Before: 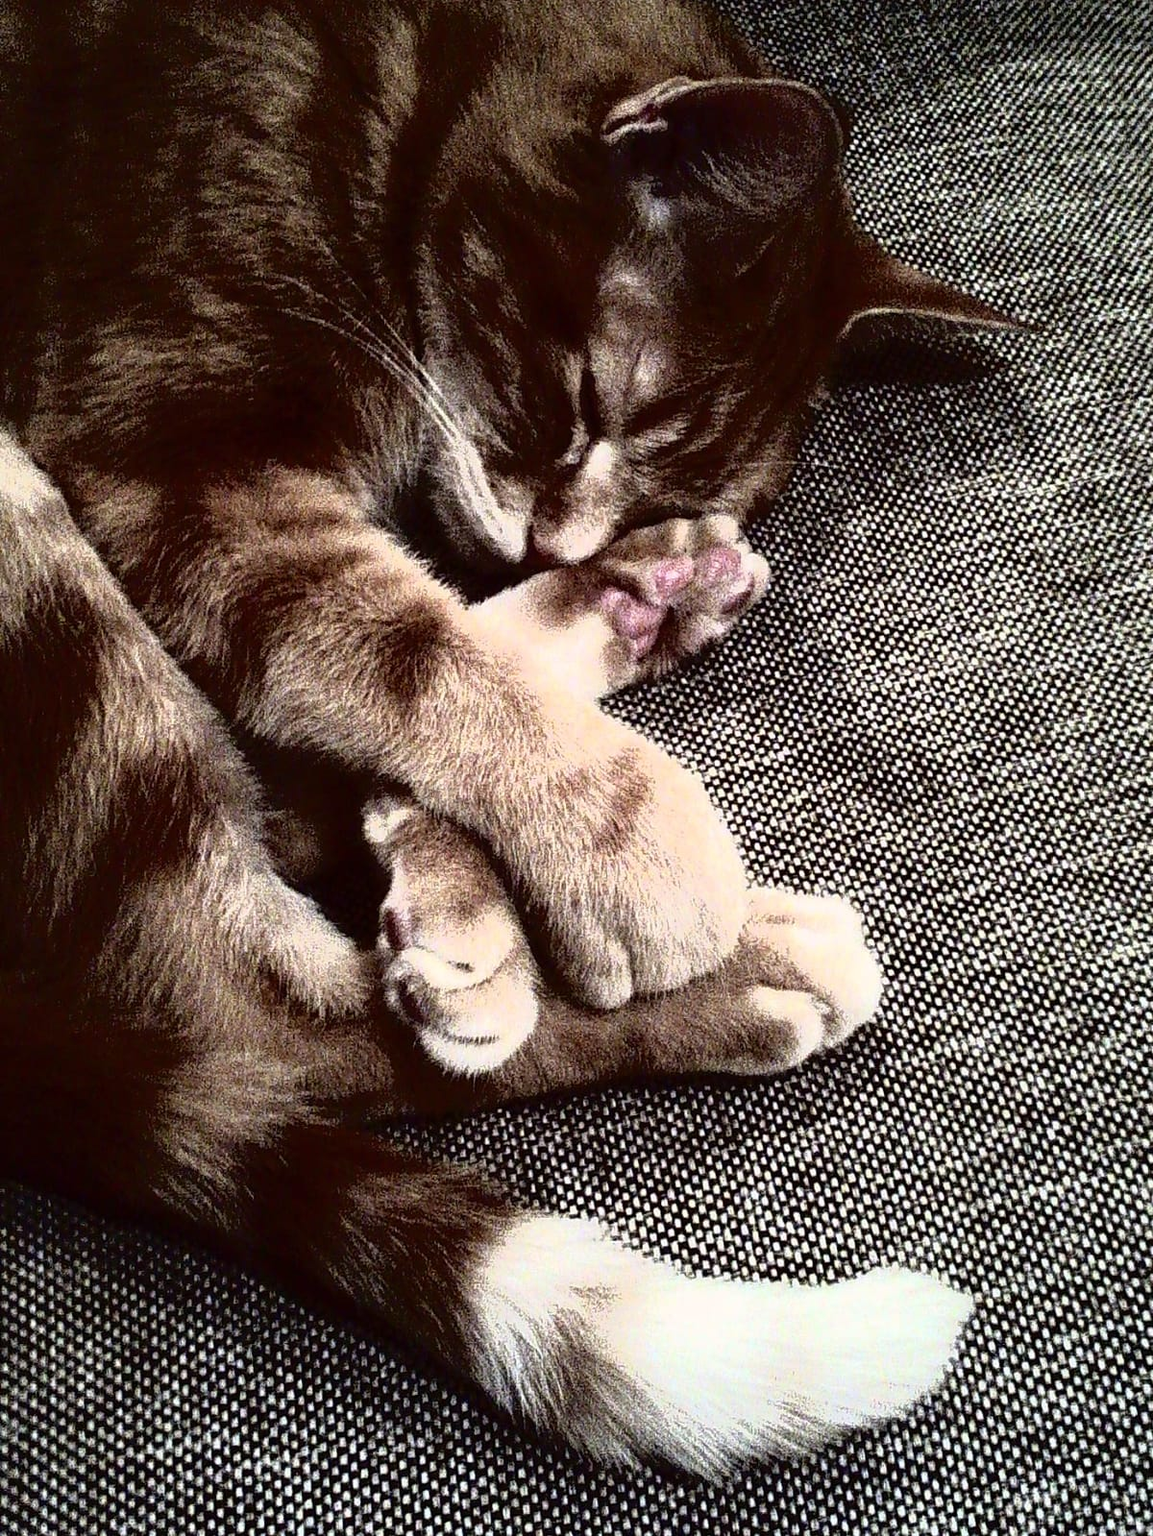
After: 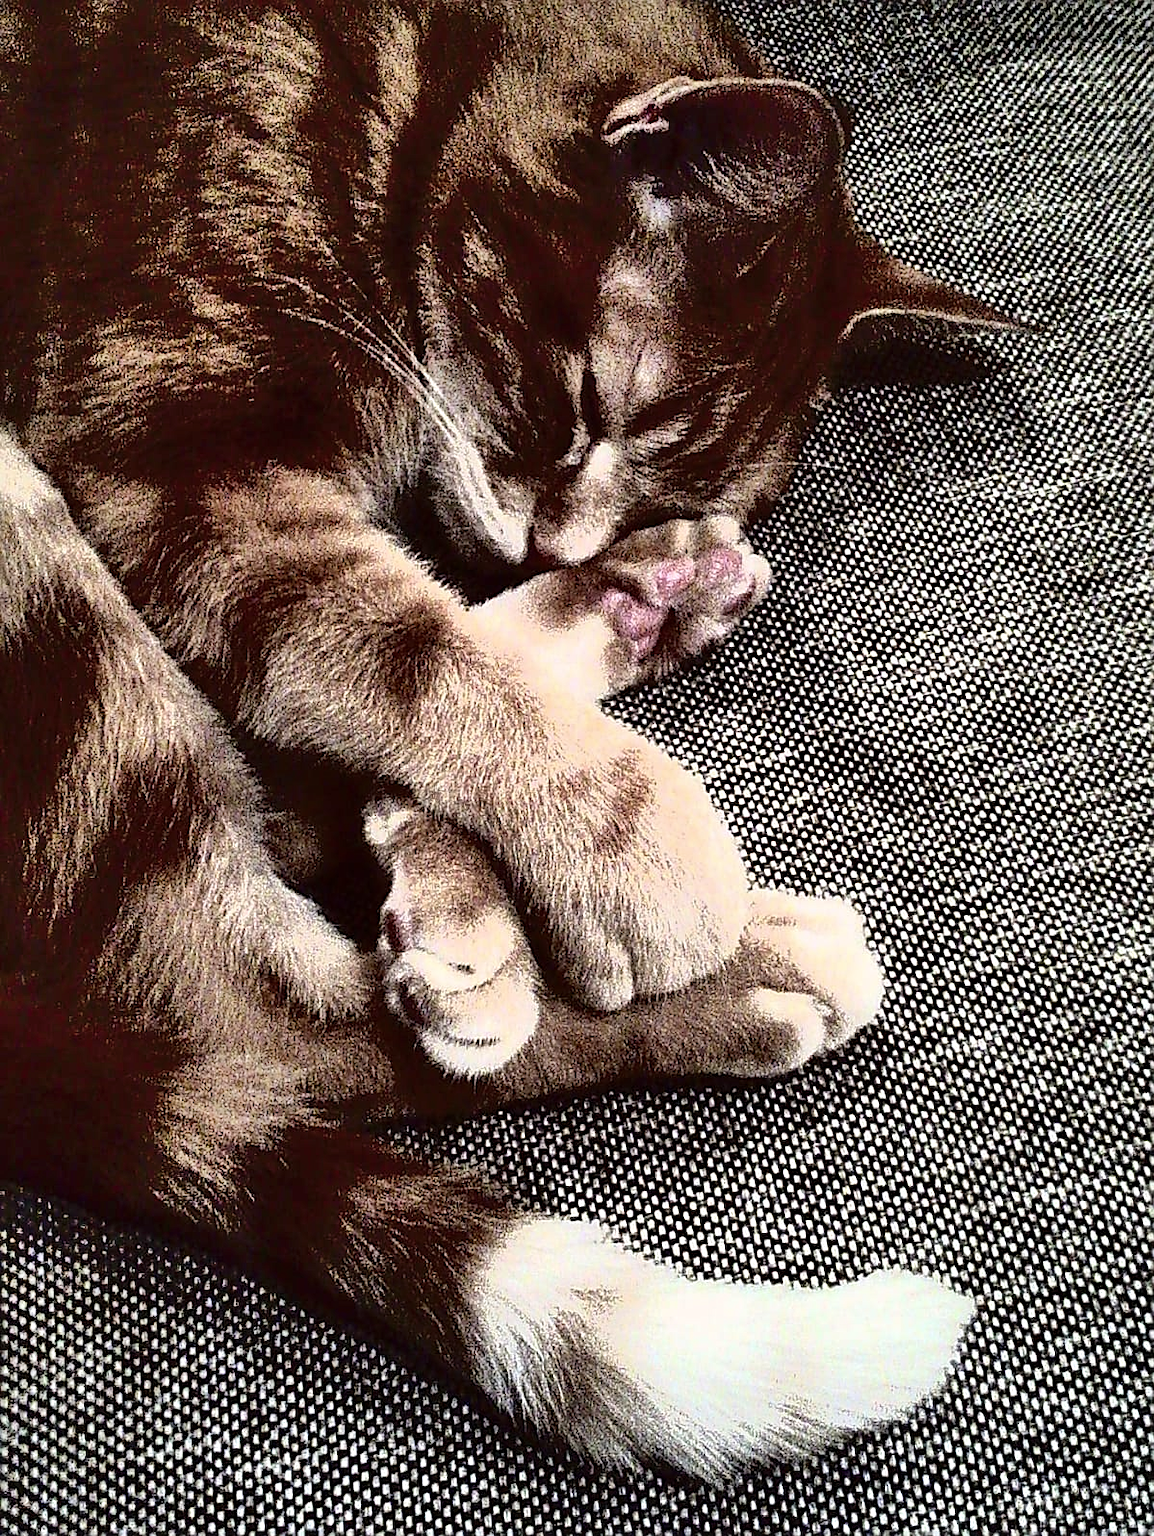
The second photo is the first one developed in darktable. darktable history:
sharpen: on, module defaults
crop: top 0.05%, bottom 0.098%
shadows and highlights: shadows 60, soften with gaussian
